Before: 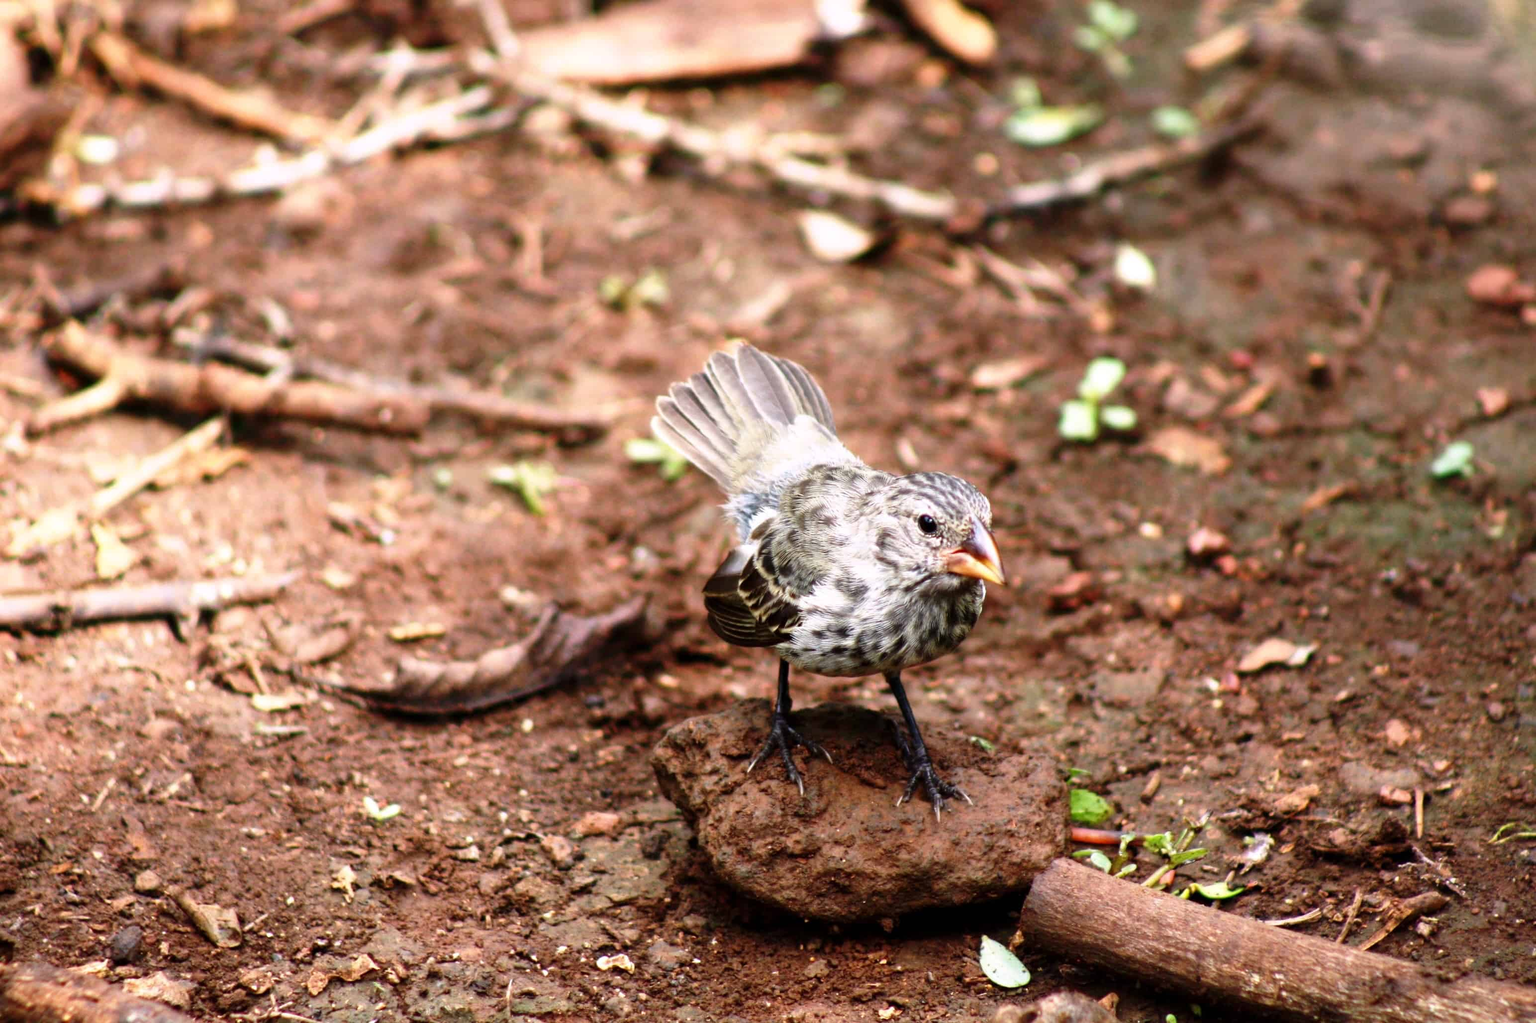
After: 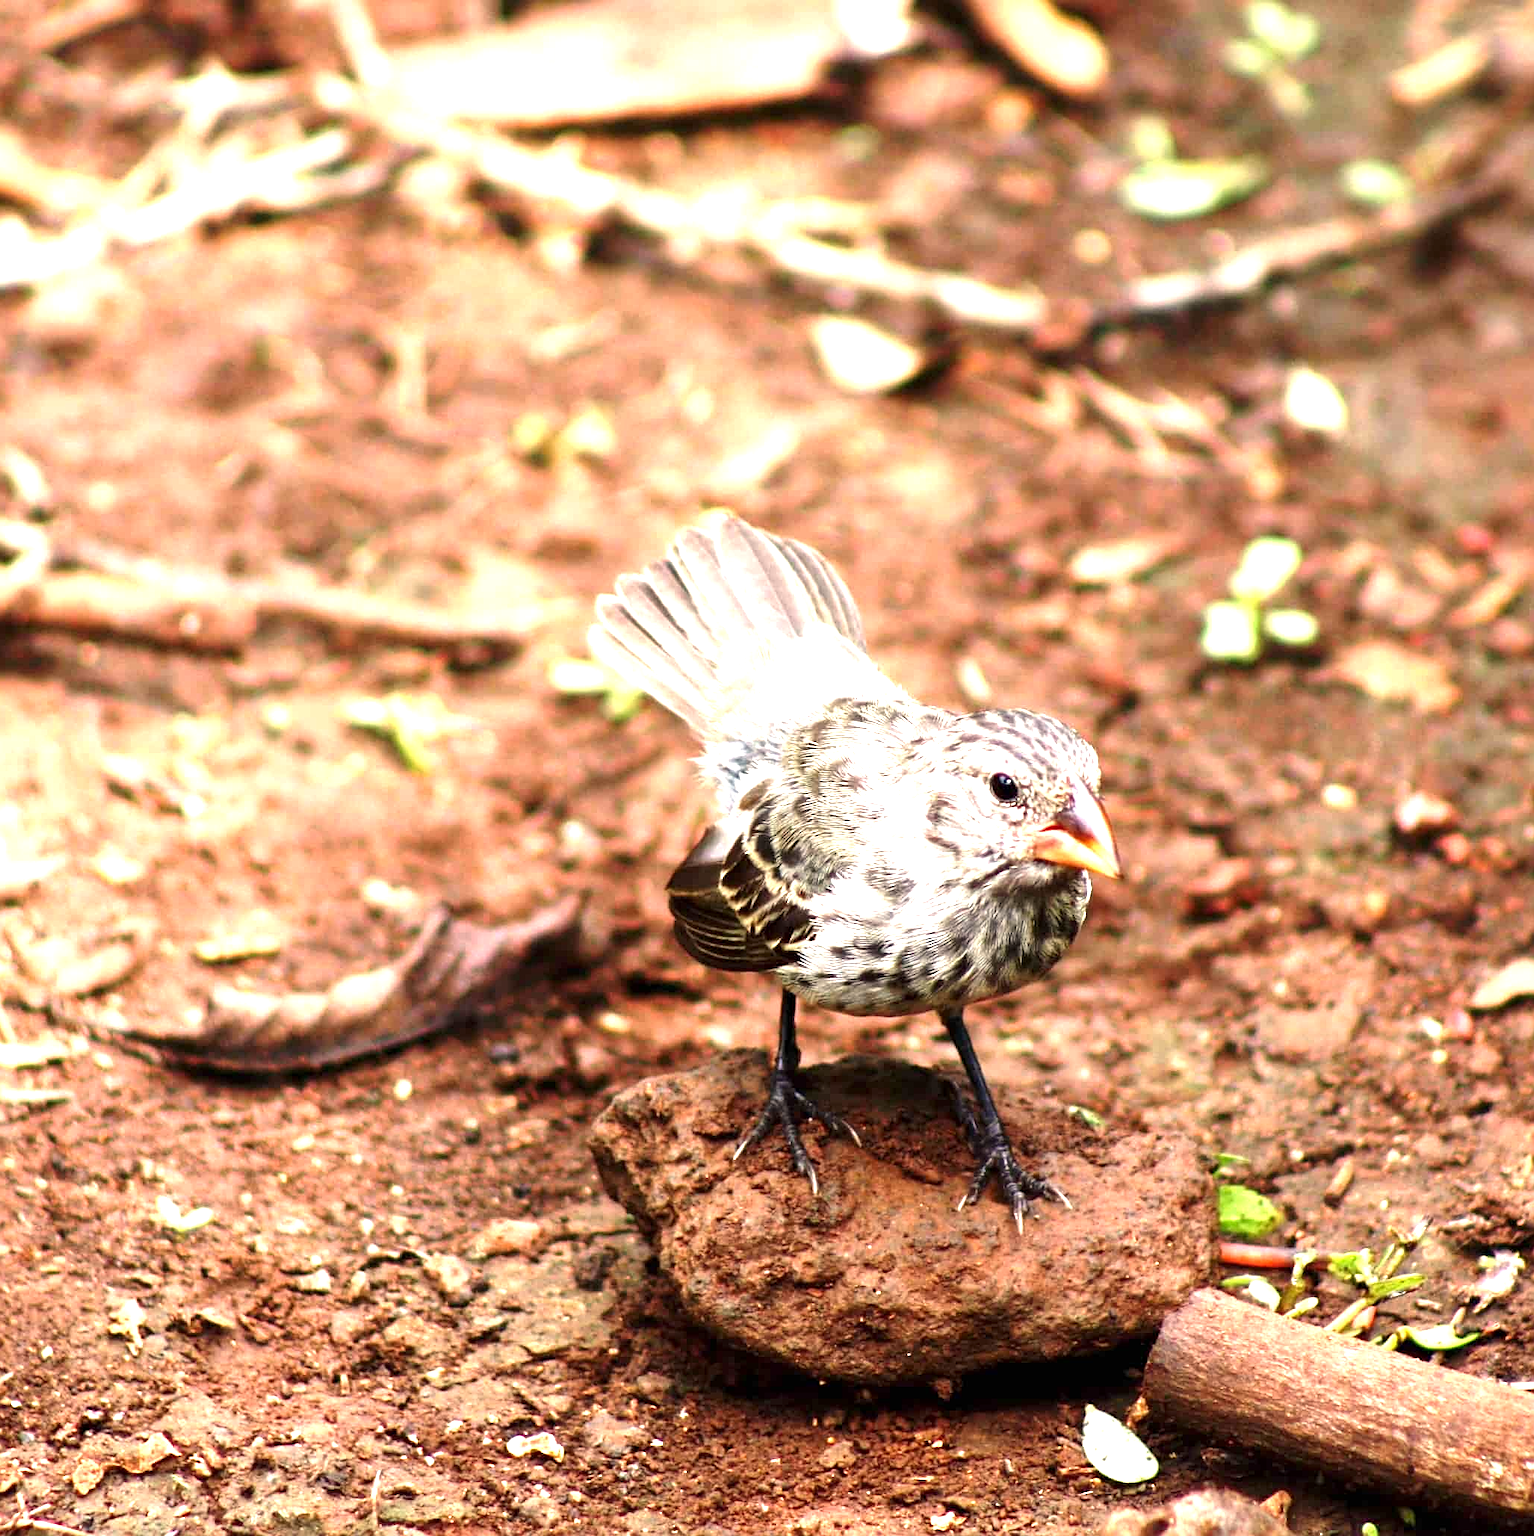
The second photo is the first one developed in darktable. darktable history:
exposure: exposure 1 EV, compensate highlight preservation false
white balance: red 1.045, blue 0.932
sharpen: on, module defaults
crop: left 16.899%, right 16.556%
